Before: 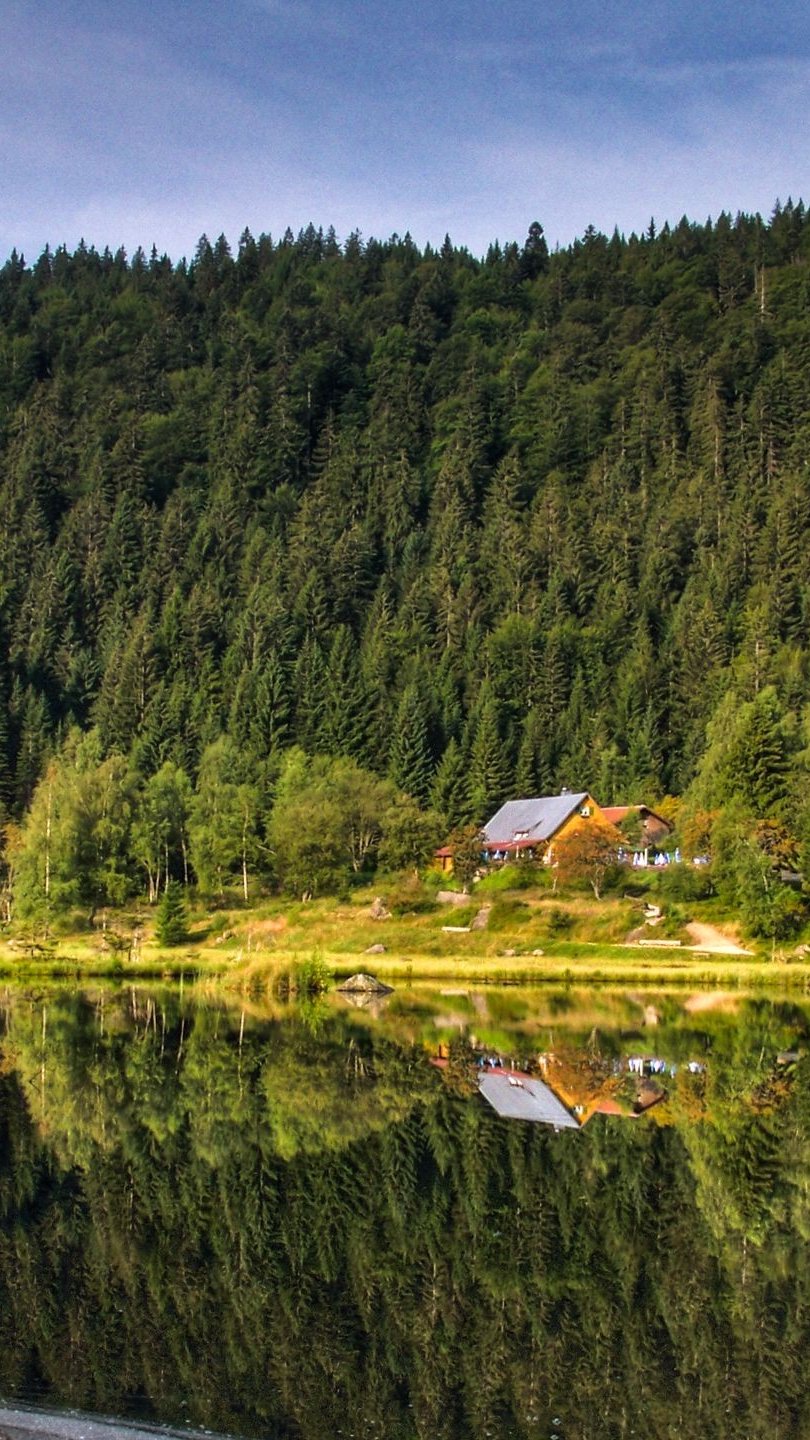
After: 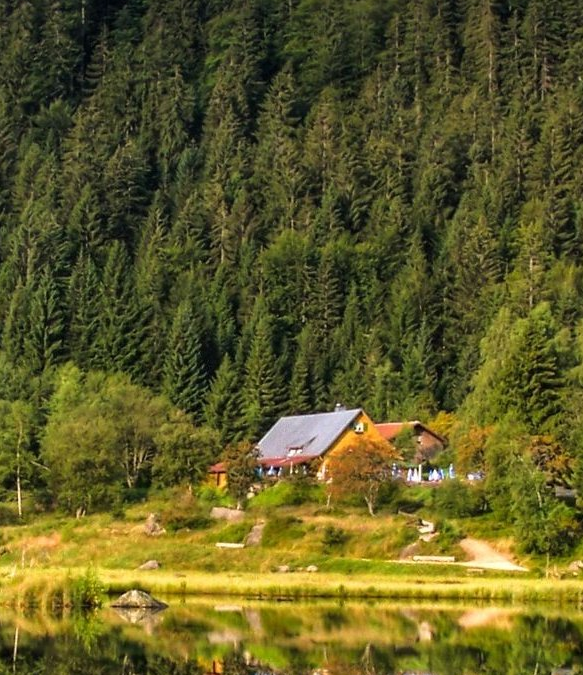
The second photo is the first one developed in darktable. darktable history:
crop and rotate: left 27.941%, top 26.683%, bottom 26.419%
color calibration: illuminant same as pipeline (D50), adaptation XYZ, x 0.347, y 0.359, temperature 5008.31 K
